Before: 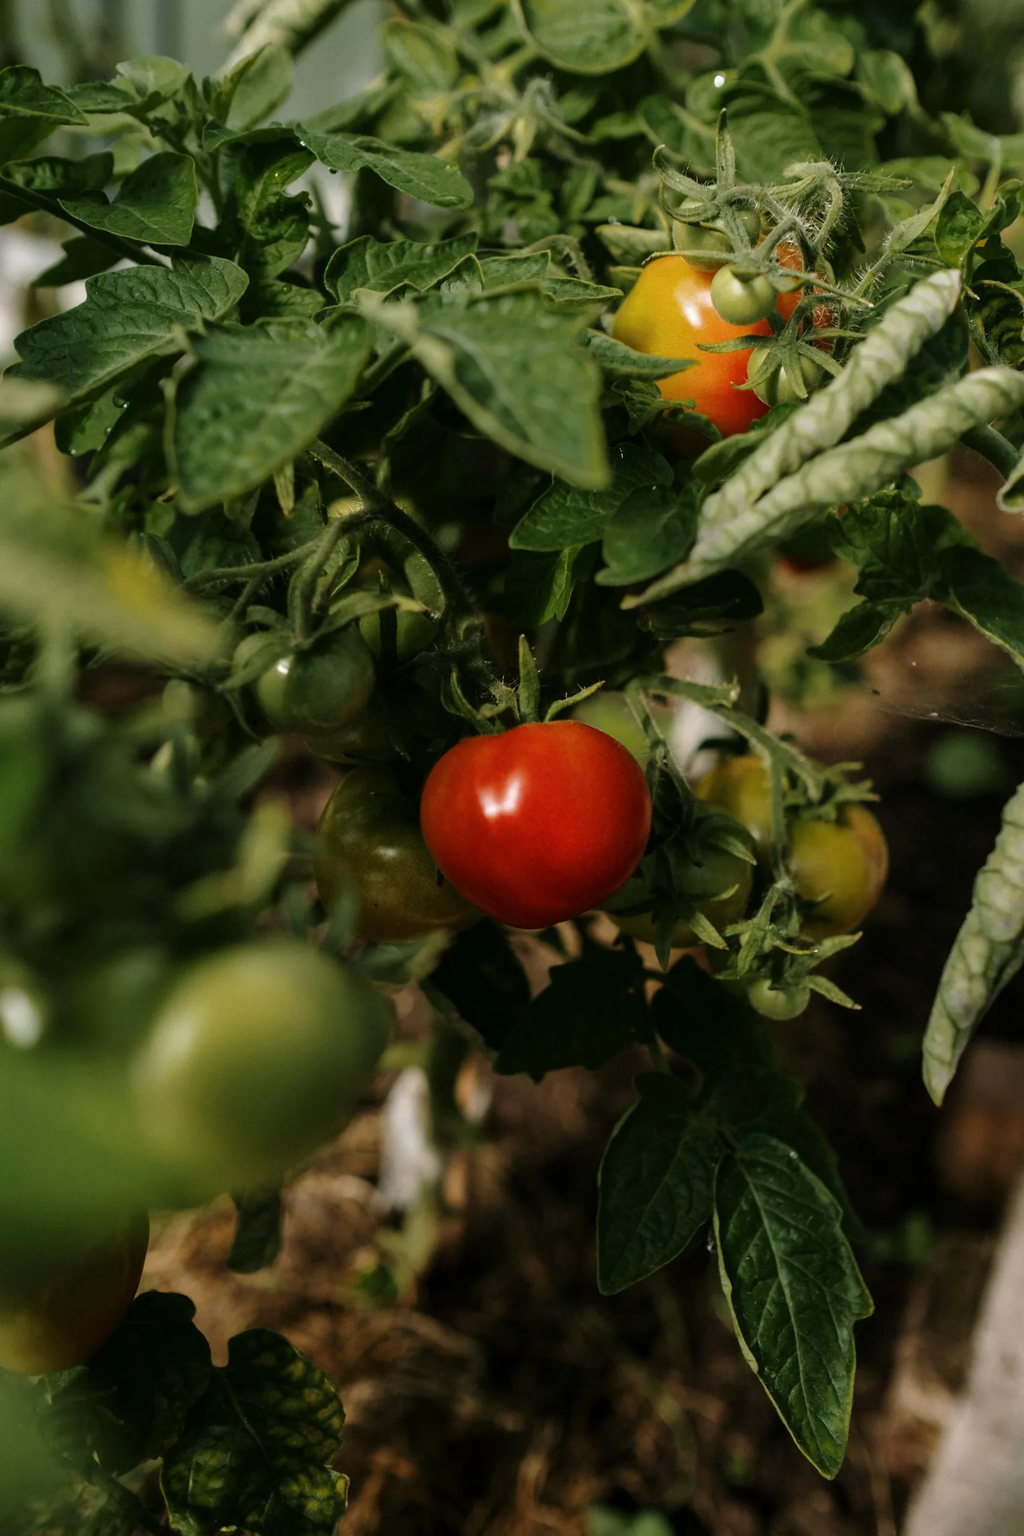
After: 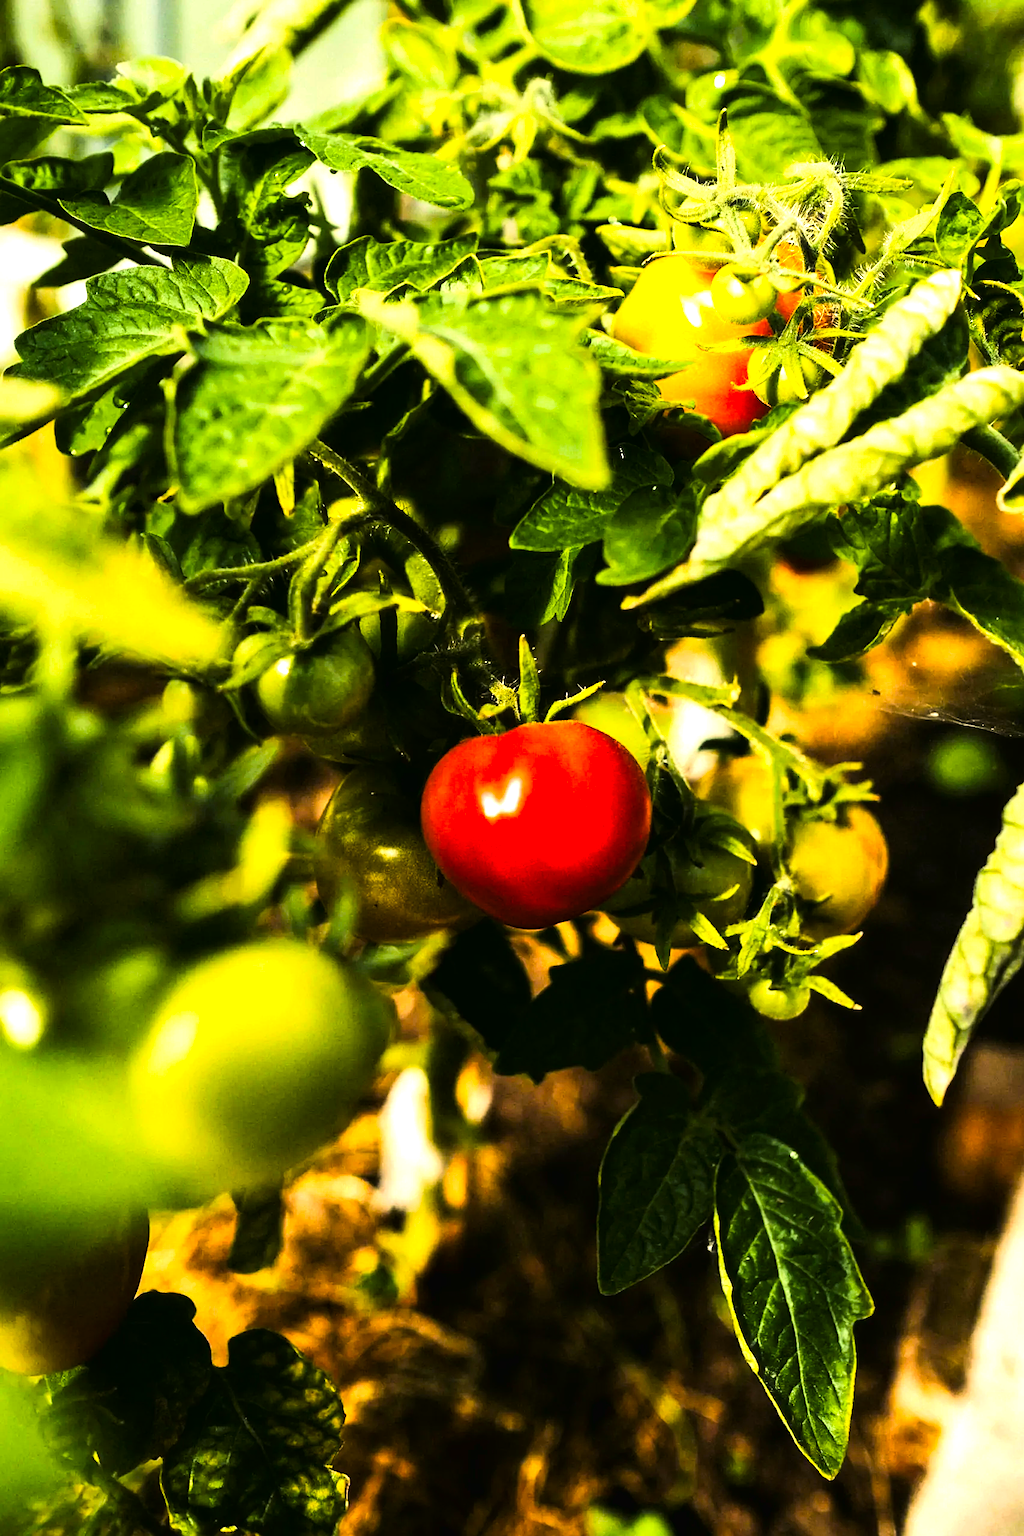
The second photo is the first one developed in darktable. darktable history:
contrast brightness saturation: contrast 0.075
sharpen: on, module defaults
tone curve: curves: ch0 [(0, 0.012) (0.031, 0.02) (0.12, 0.083) (0.193, 0.171) (0.277, 0.279) (0.45, 0.52) (0.568, 0.676) (0.678, 0.777) (0.875, 0.92) (1, 0.965)]; ch1 [(0, 0) (0.243, 0.245) (0.402, 0.41) (0.493, 0.486) (0.508, 0.507) (0.531, 0.53) (0.551, 0.564) (0.646, 0.672) (0.694, 0.732) (1, 1)]; ch2 [(0, 0) (0.249, 0.216) (0.356, 0.343) (0.424, 0.442) (0.476, 0.482) (0.498, 0.502) (0.517, 0.517) (0.532, 0.545) (0.562, 0.575) (0.614, 0.644) (0.706, 0.748) (0.808, 0.809) (0.991, 0.968)], color space Lab, linked channels, preserve colors none
exposure: exposure 0.946 EV, compensate highlight preservation false
color balance rgb: linear chroma grading › global chroma 24.592%, perceptual saturation grading › global saturation 19.705%, perceptual brilliance grading › highlights 48.023%, perceptual brilliance grading › mid-tones 22.136%, perceptual brilliance grading › shadows -6.428%
contrast equalizer: y [[0.511, 0.558, 0.631, 0.632, 0.559, 0.512], [0.5 ×6], [0.507, 0.559, 0.627, 0.644, 0.647, 0.647], [0 ×6], [0 ×6]], mix 0.165
color correction: highlights a* 7.82, highlights b* 4.41
haze removal: strength -0.11, adaptive false
